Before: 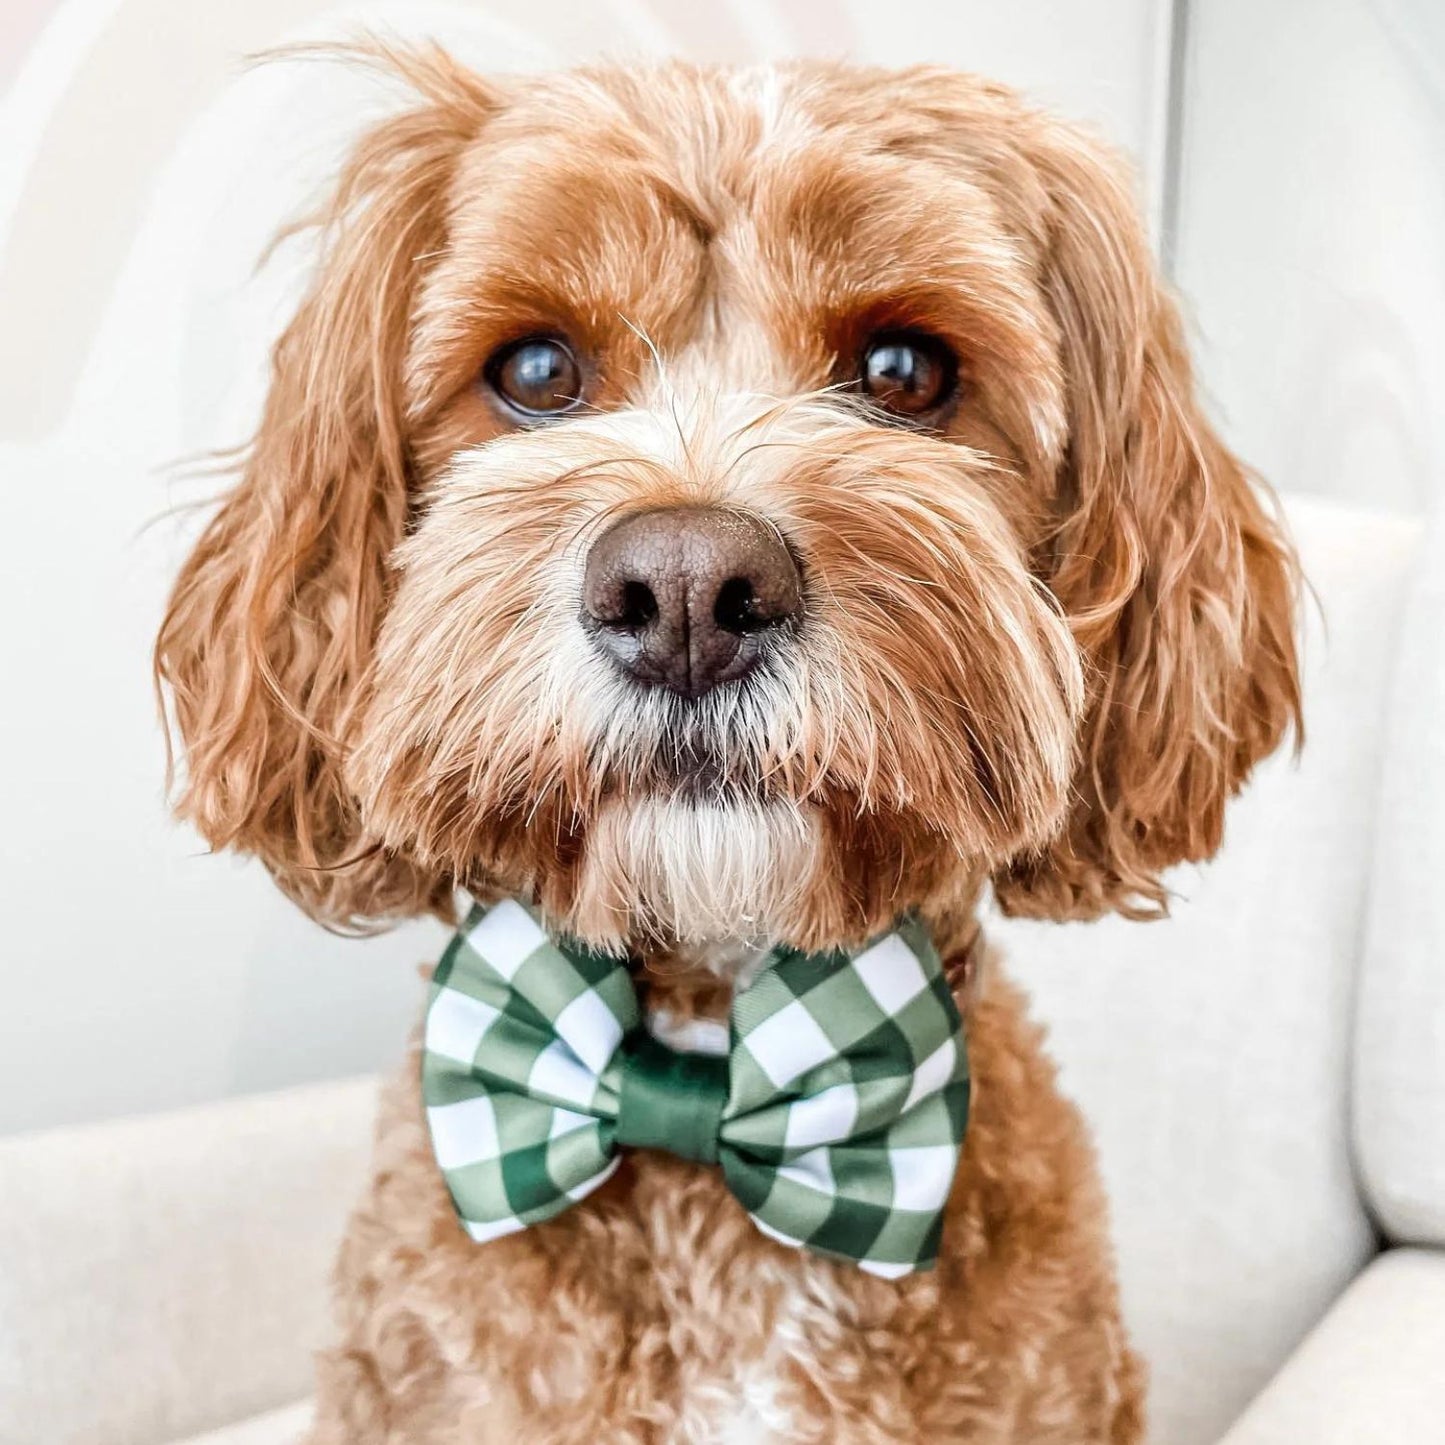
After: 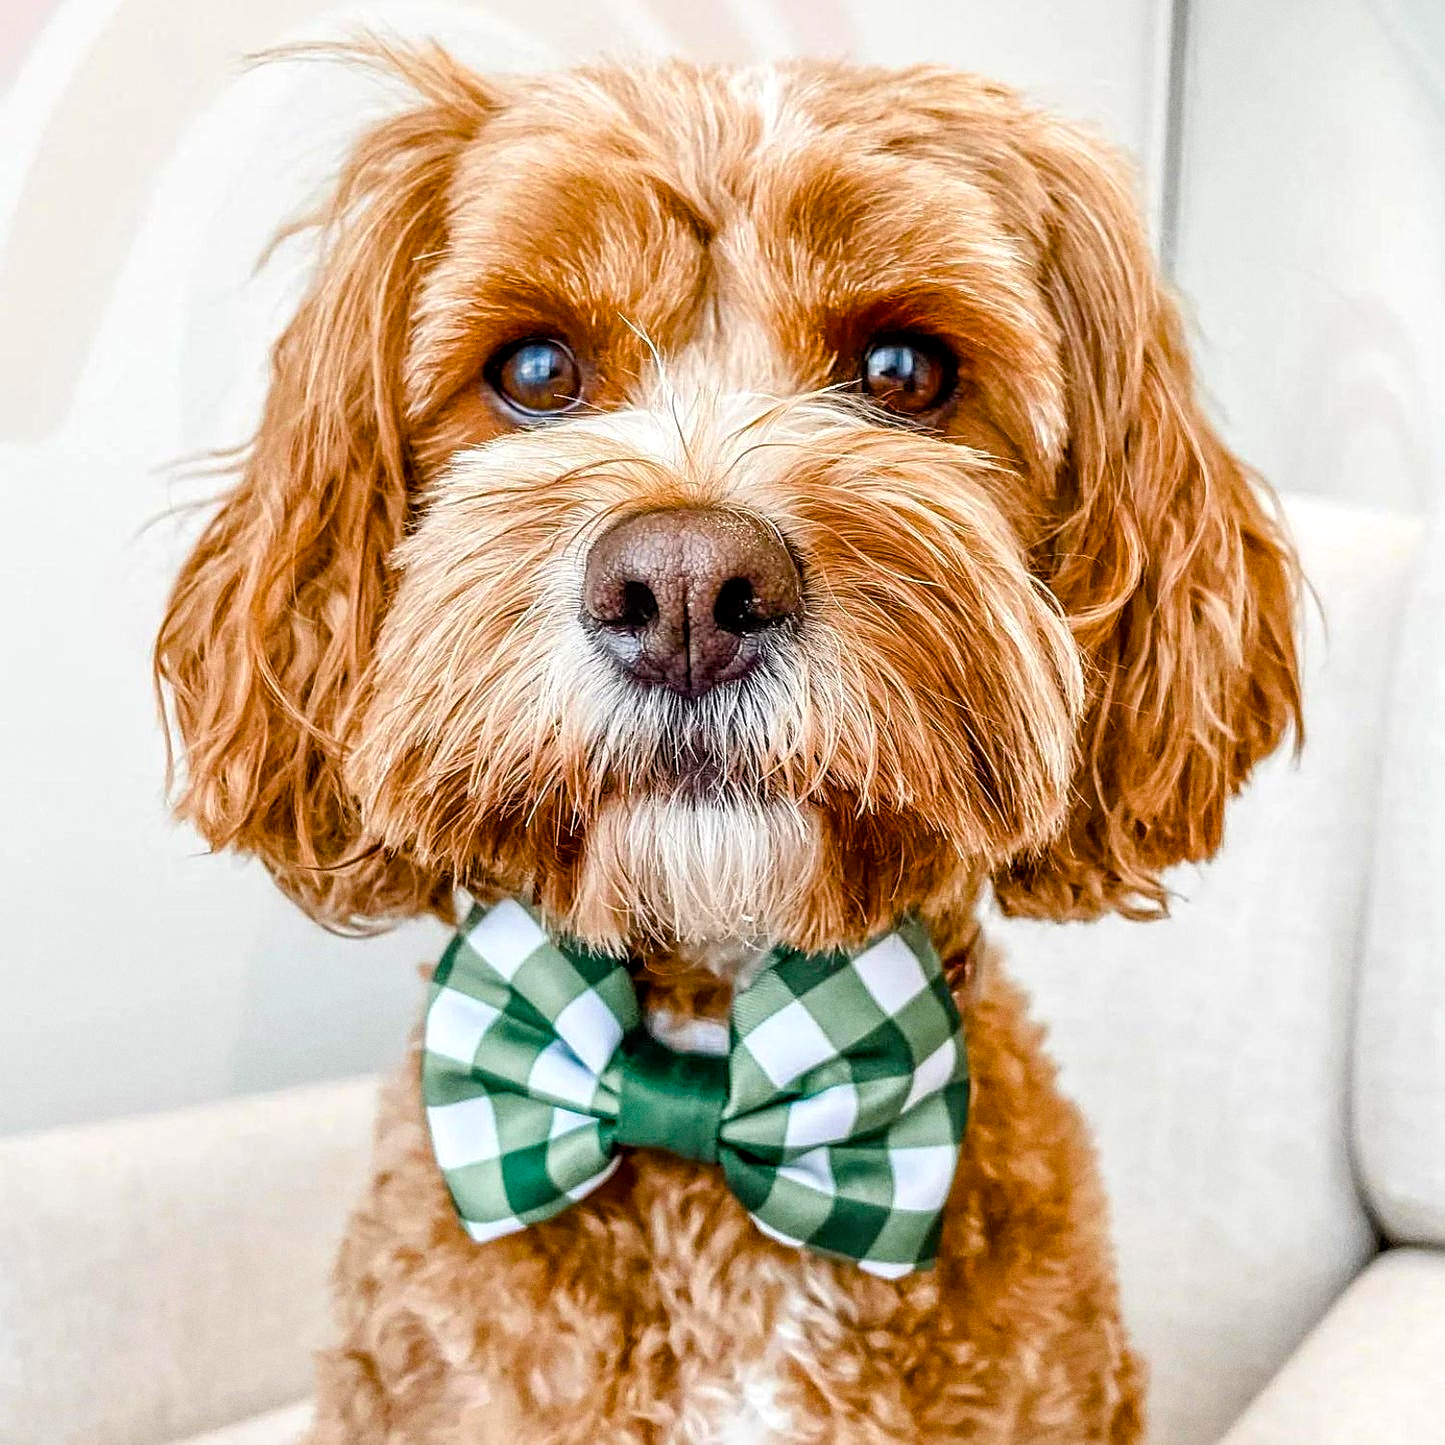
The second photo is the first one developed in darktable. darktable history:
grain: coarseness 0.09 ISO
color balance rgb: perceptual saturation grading › global saturation 20%, perceptual saturation grading › highlights -25%, perceptual saturation grading › shadows 25%, global vibrance 50%
sharpen: on, module defaults
local contrast: on, module defaults
